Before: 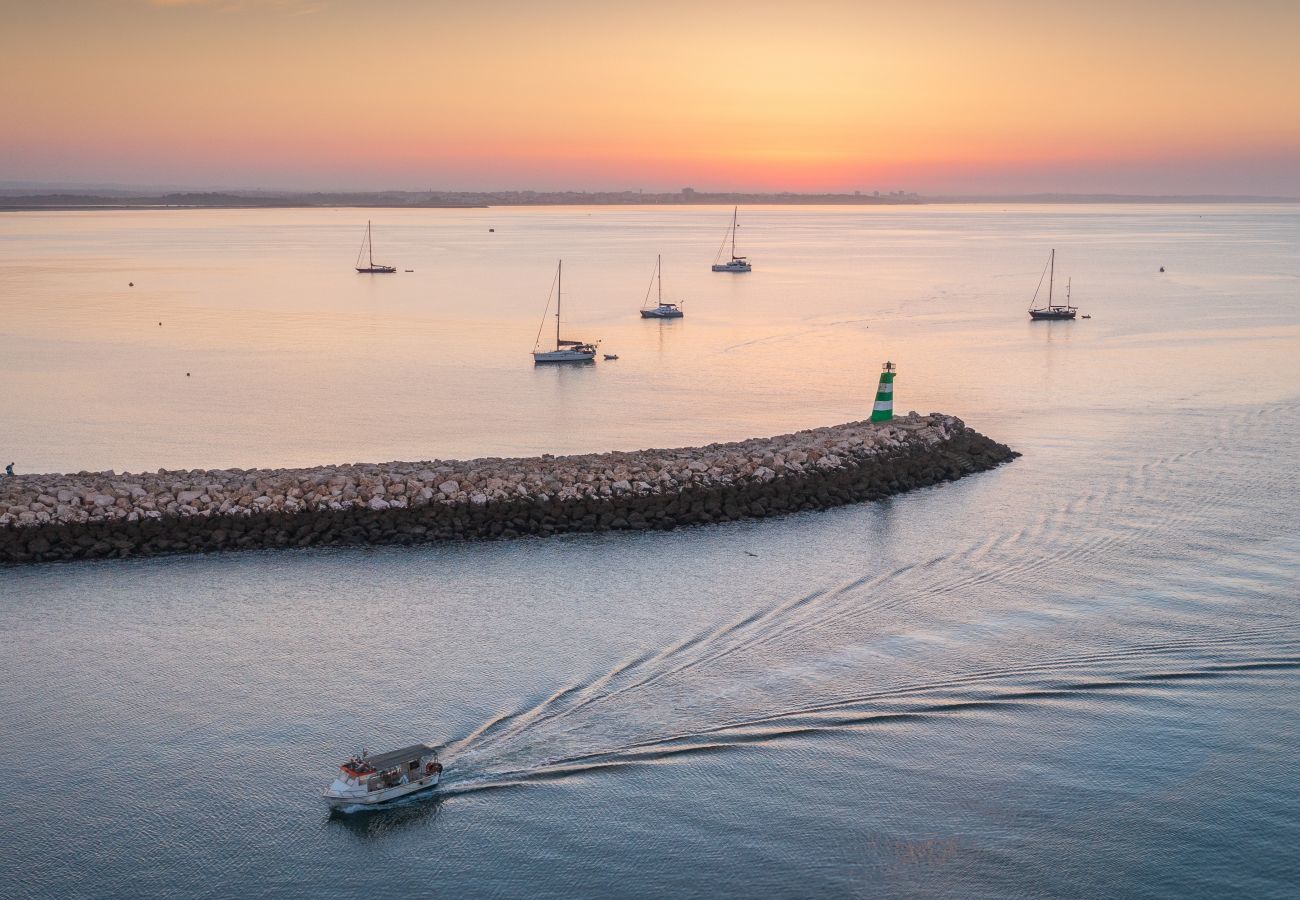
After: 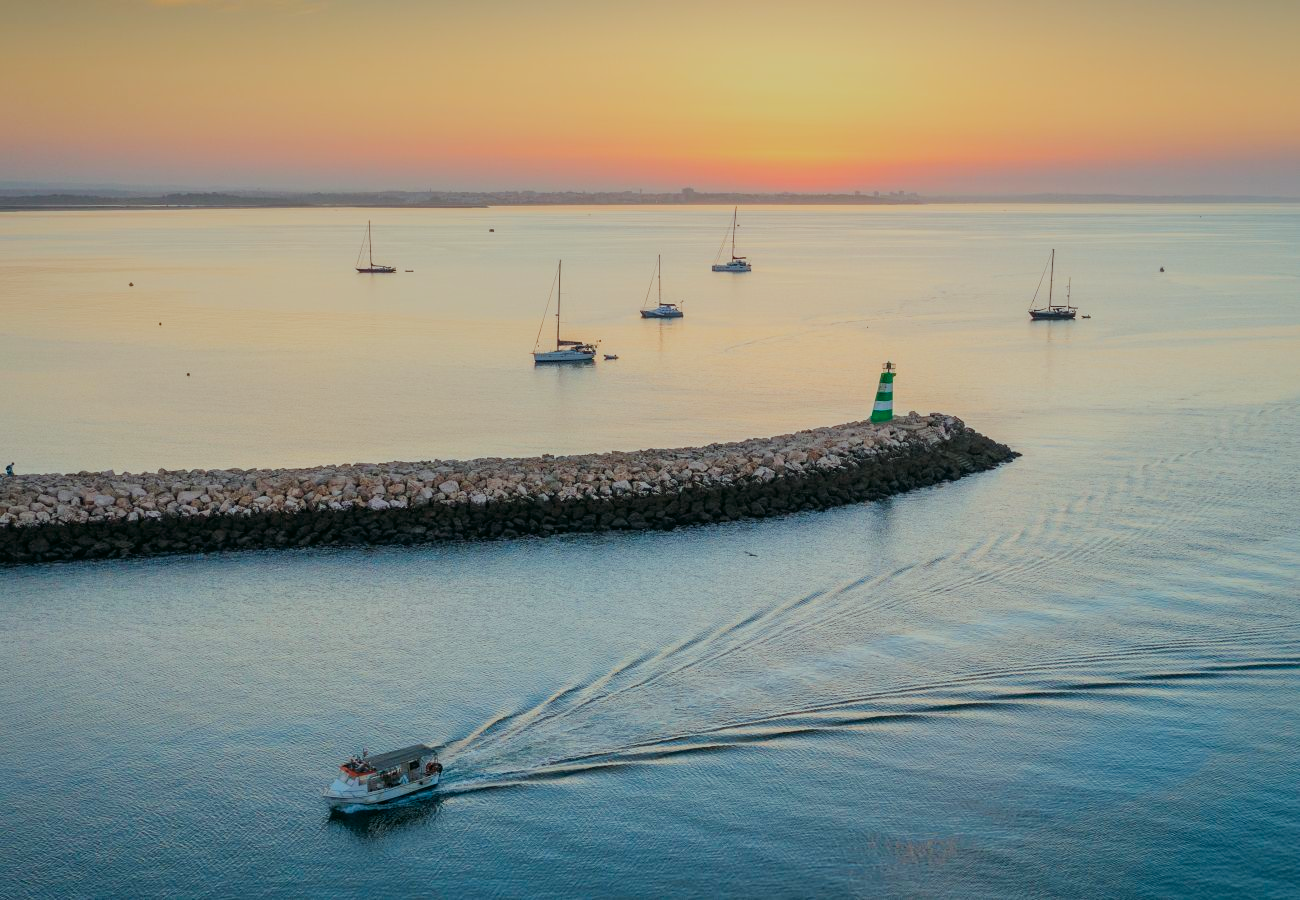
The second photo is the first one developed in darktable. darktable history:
filmic rgb: black relative exposure -7.65 EV, white relative exposure 4.56 EV, threshold 5.95 EV, hardness 3.61, enable highlight reconstruction true
color correction: highlights a* -7.57, highlights b* 1.58, shadows a* -3.4, saturation 1.39
shadows and highlights: shadows 2.29, highlights -16.55, soften with gaussian
